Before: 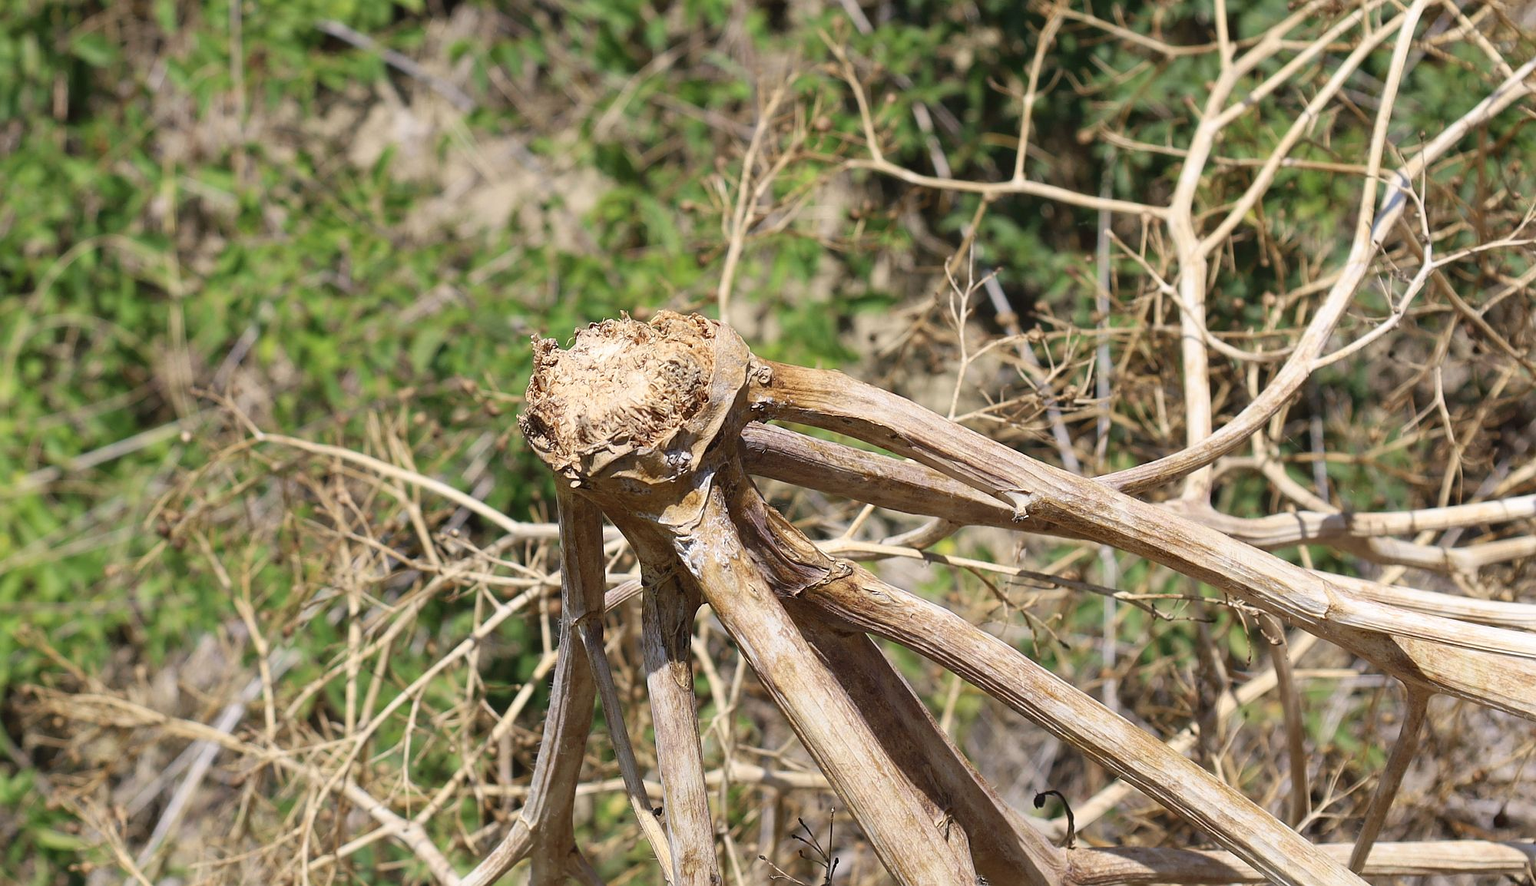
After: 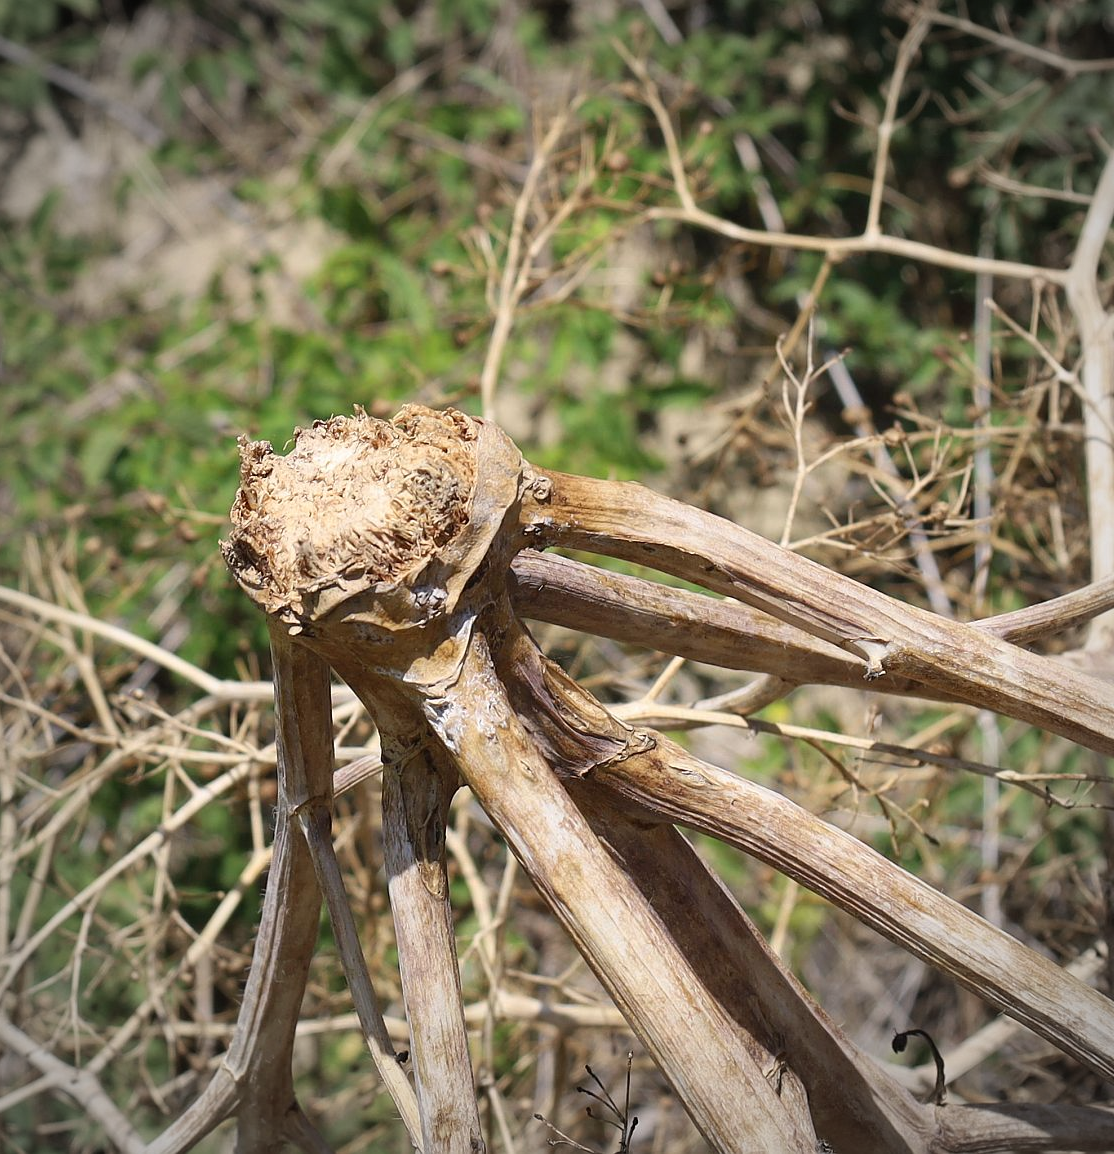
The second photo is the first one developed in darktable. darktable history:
crop and rotate: left 22.711%, right 21.544%
vignetting: fall-off start 73.71%
